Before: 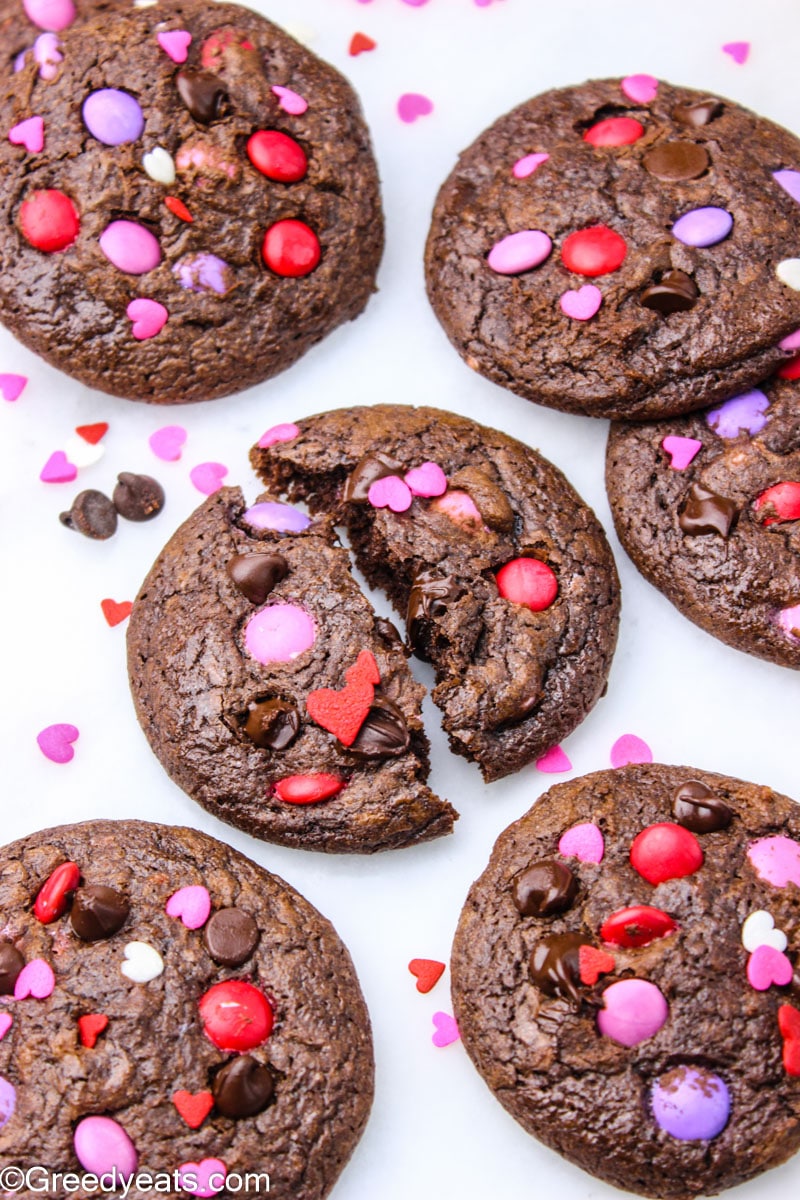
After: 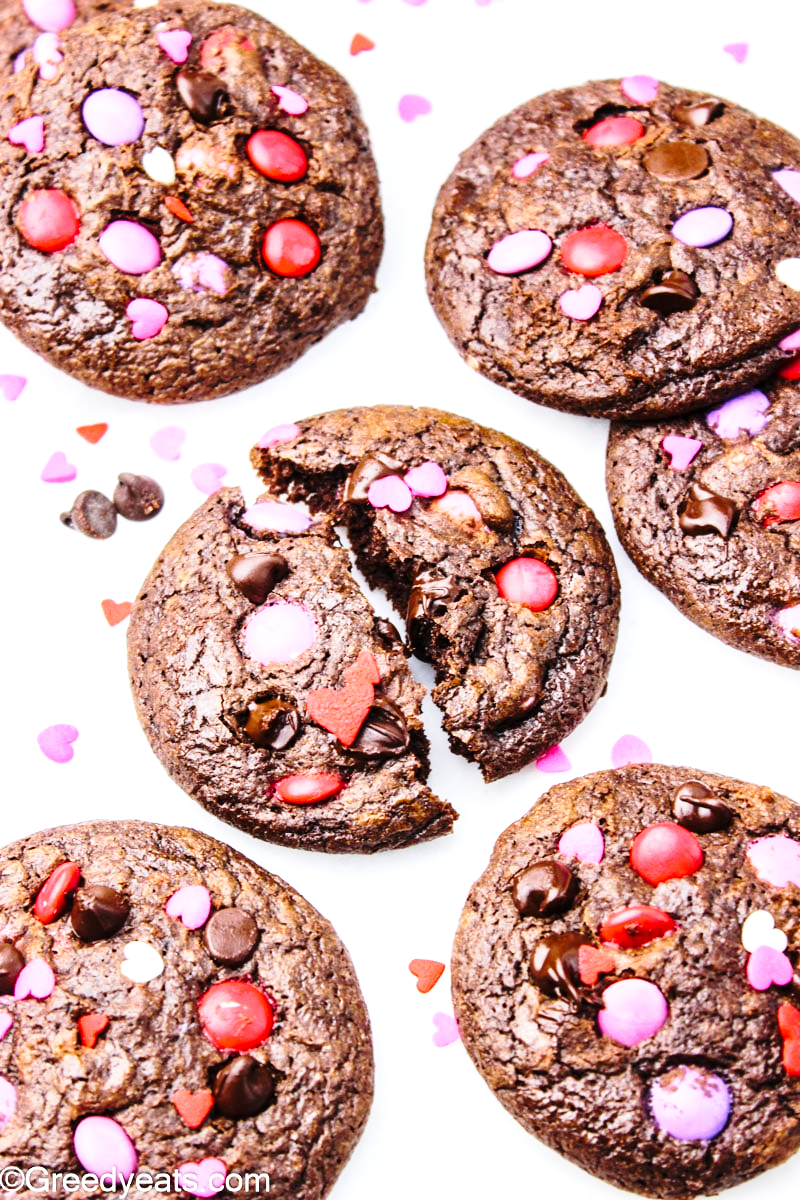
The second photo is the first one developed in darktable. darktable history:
tone equalizer: -8 EV -0.417 EV, -7 EV -0.389 EV, -6 EV -0.333 EV, -5 EV -0.222 EV, -3 EV 0.222 EV, -2 EV 0.333 EV, -1 EV 0.389 EV, +0 EV 0.417 EV, edges refinement/feathering 500, mask exposure compensation -1.57 EV, preserve details no
base curve: curves: ch0 [(0, 0) (0.028, 0.03) (0.121, 0.232) (0.46, 0.748) (0.859, 0.968) (1, 1)], preserve colors none
